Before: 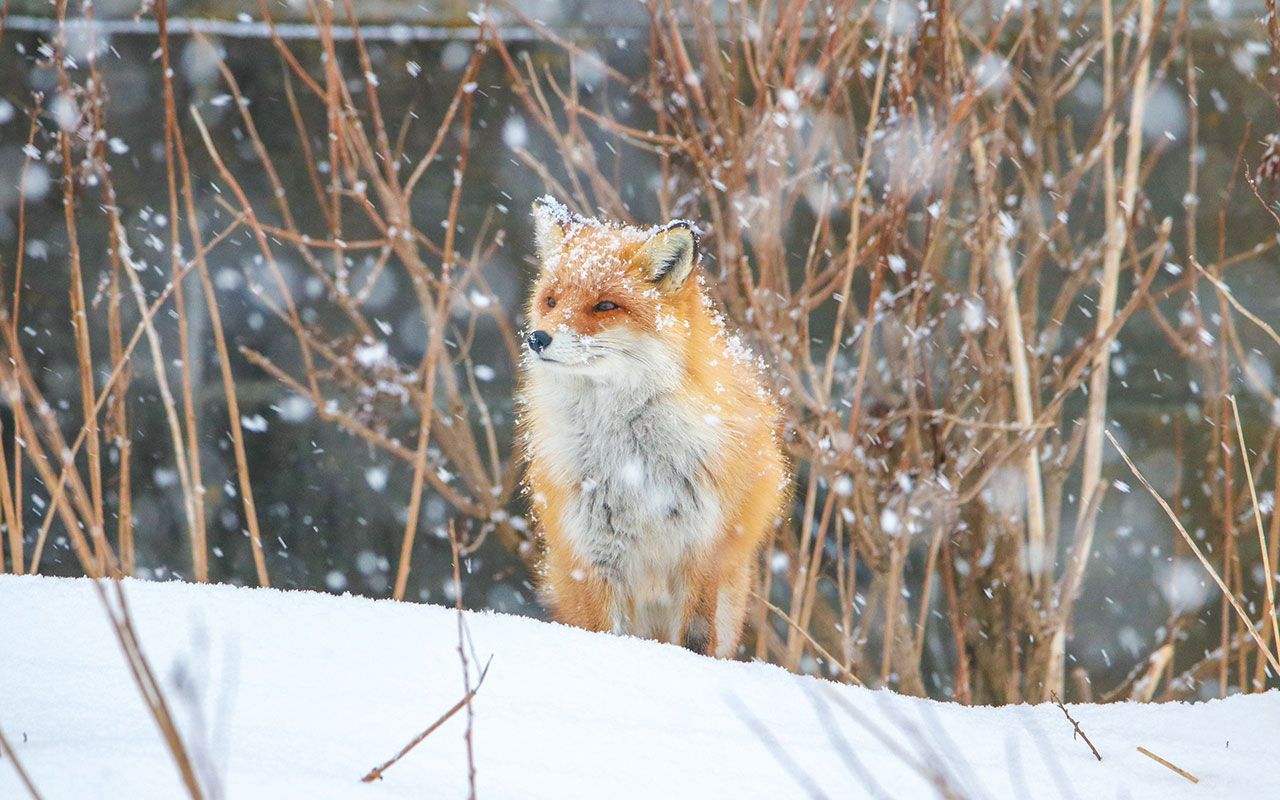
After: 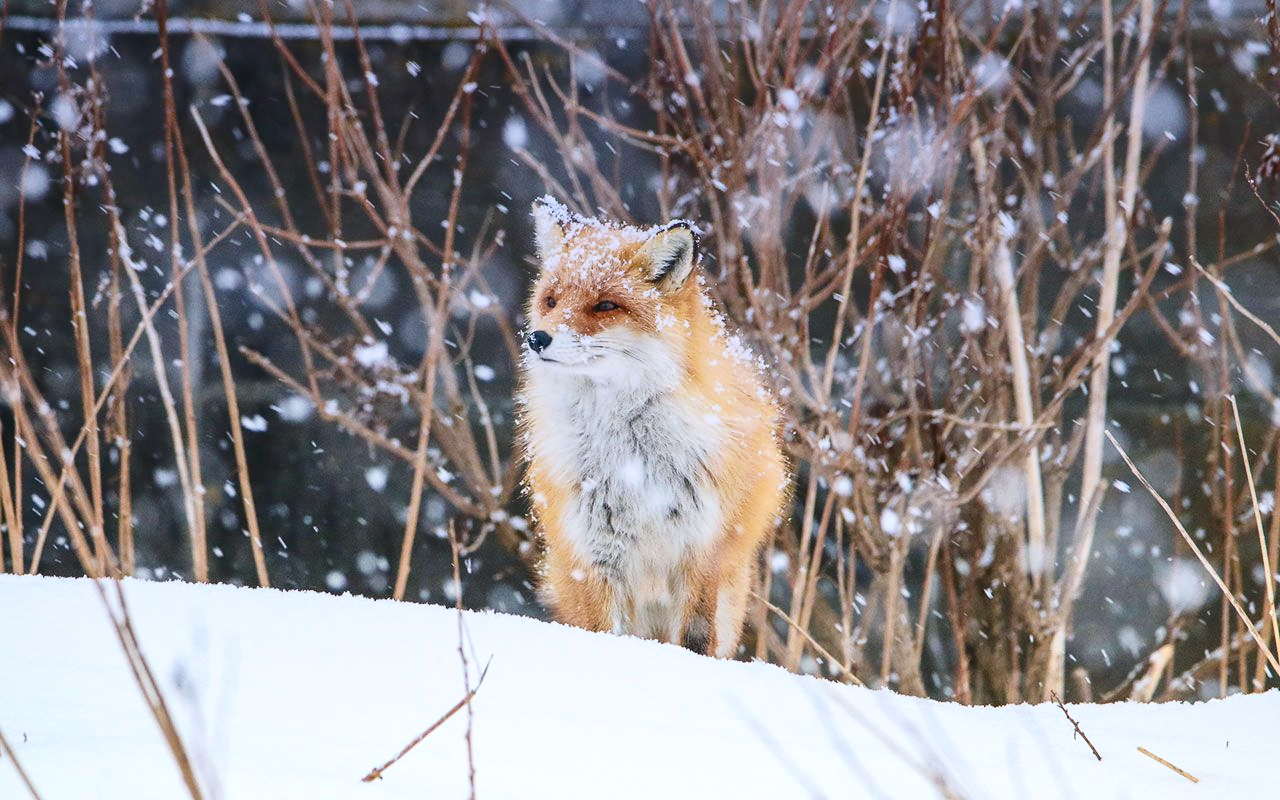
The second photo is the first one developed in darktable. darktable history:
contrast brightness saturation: contrast 0.28
graduated density: hue 238.83°, saturation 50%
